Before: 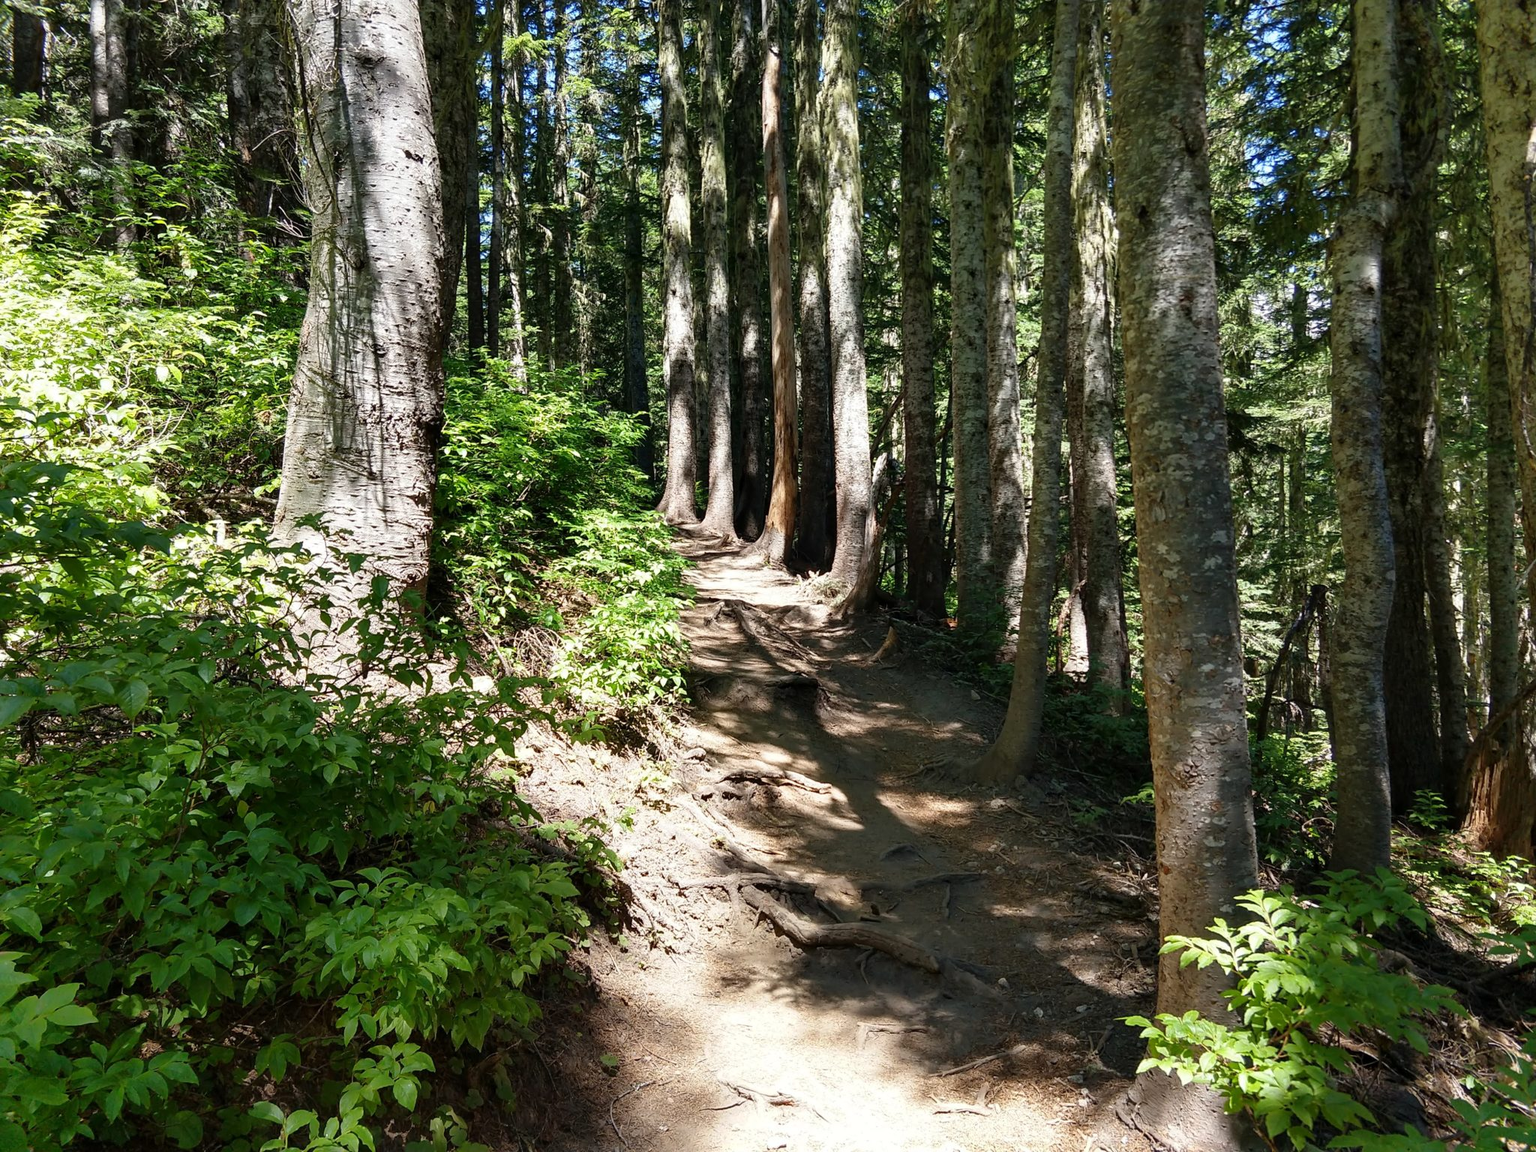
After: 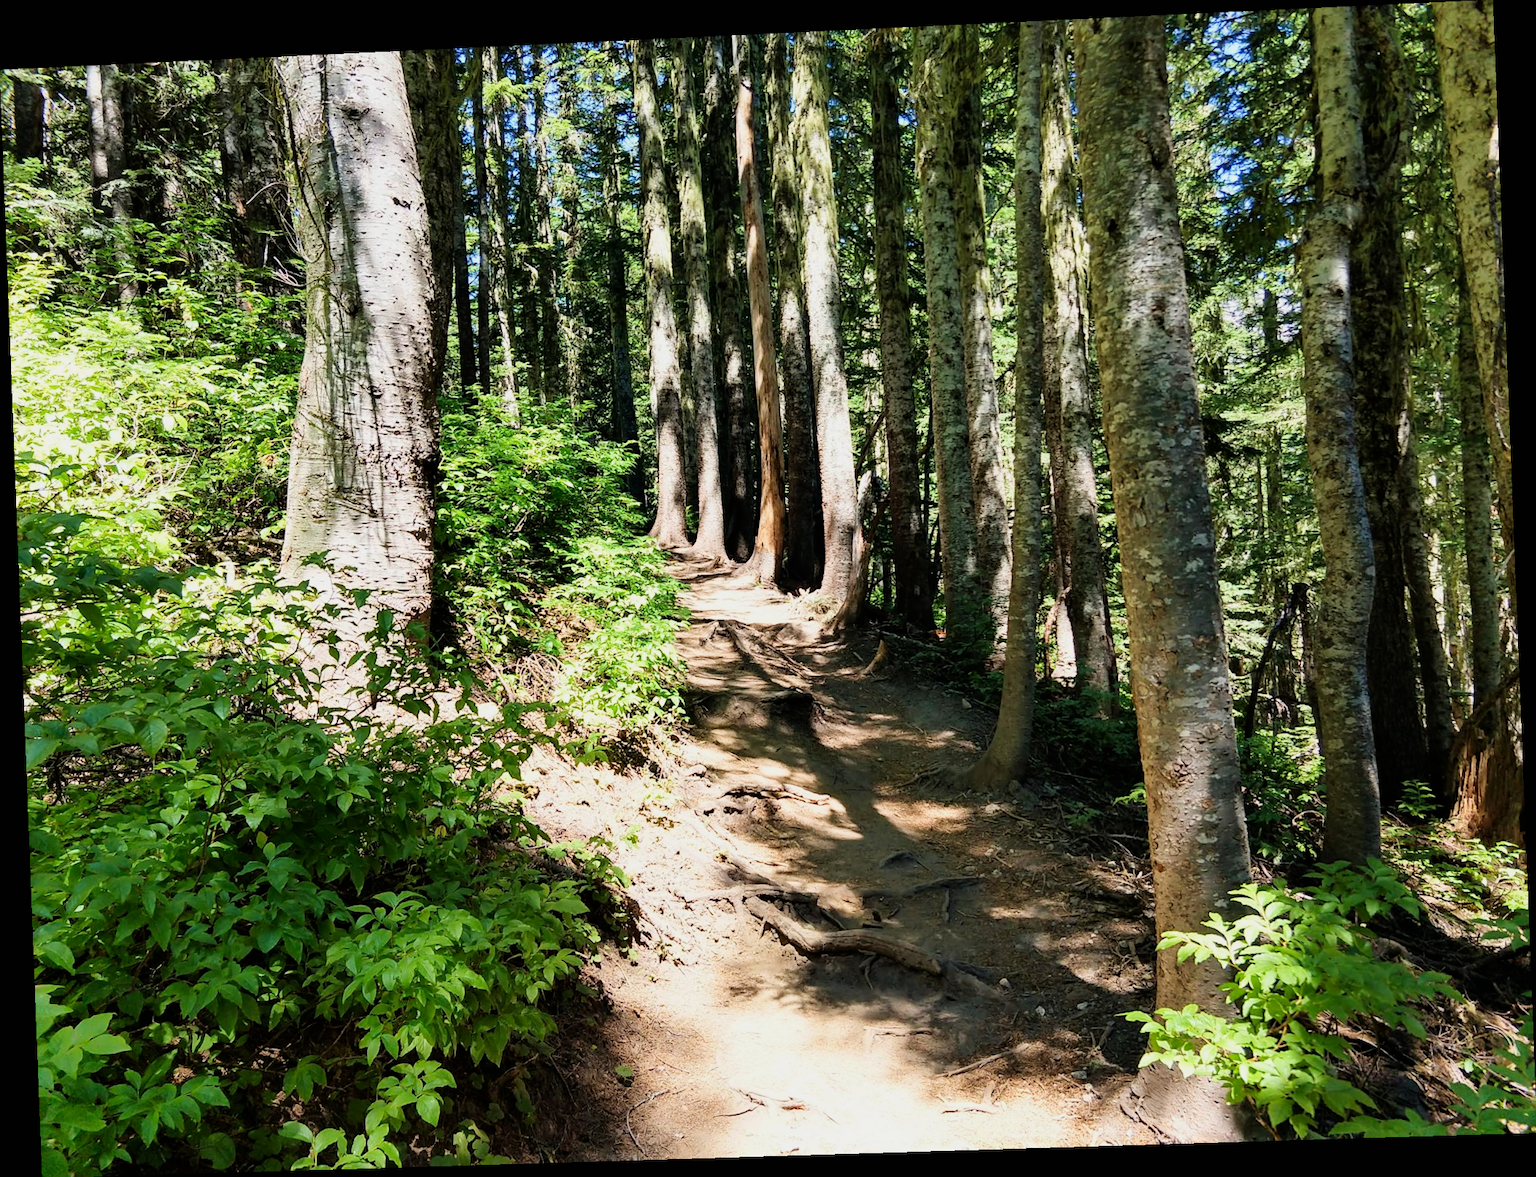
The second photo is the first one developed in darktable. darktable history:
exposure: exposure 0.657 EV, compensate highlight preservation false
filmic rgb: black relative exposure -7.65 EV, white relative exposure 4.56 EV, hardness 3.61, contrast 1.05
rotate and perspective: rotation -2.22°, lens shift (horizontal) -0.022, automatic cropping off
velvia: on, module defaults
contrast brightness saturation: contrast 0.1, brightness 0.03, saturation 0.09
